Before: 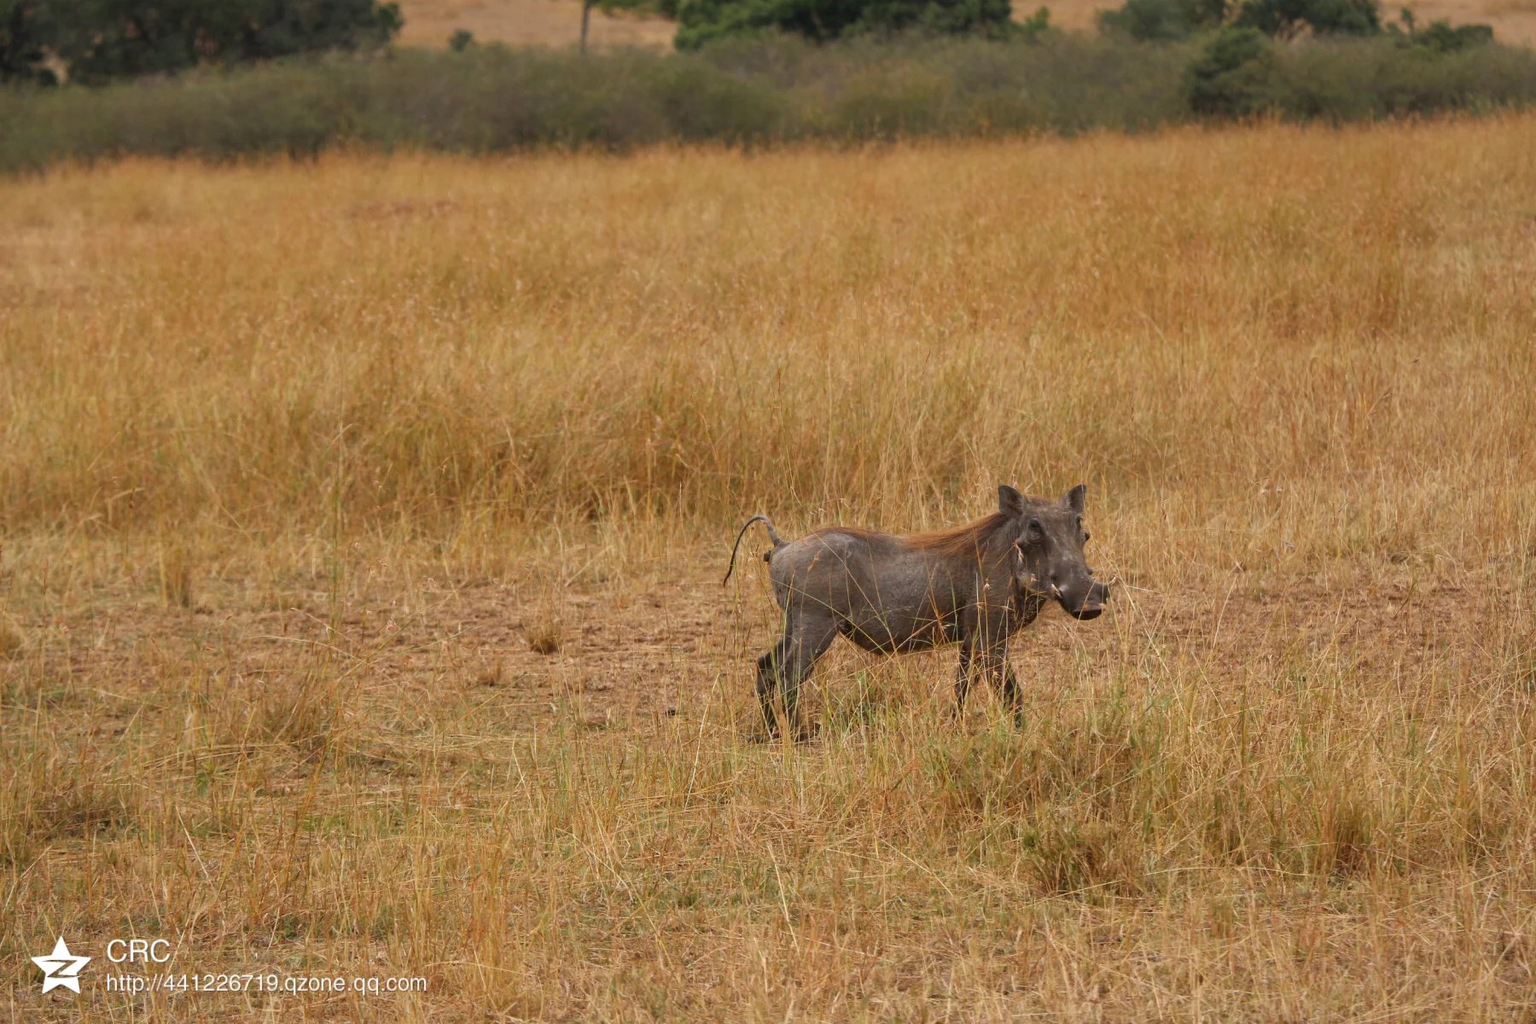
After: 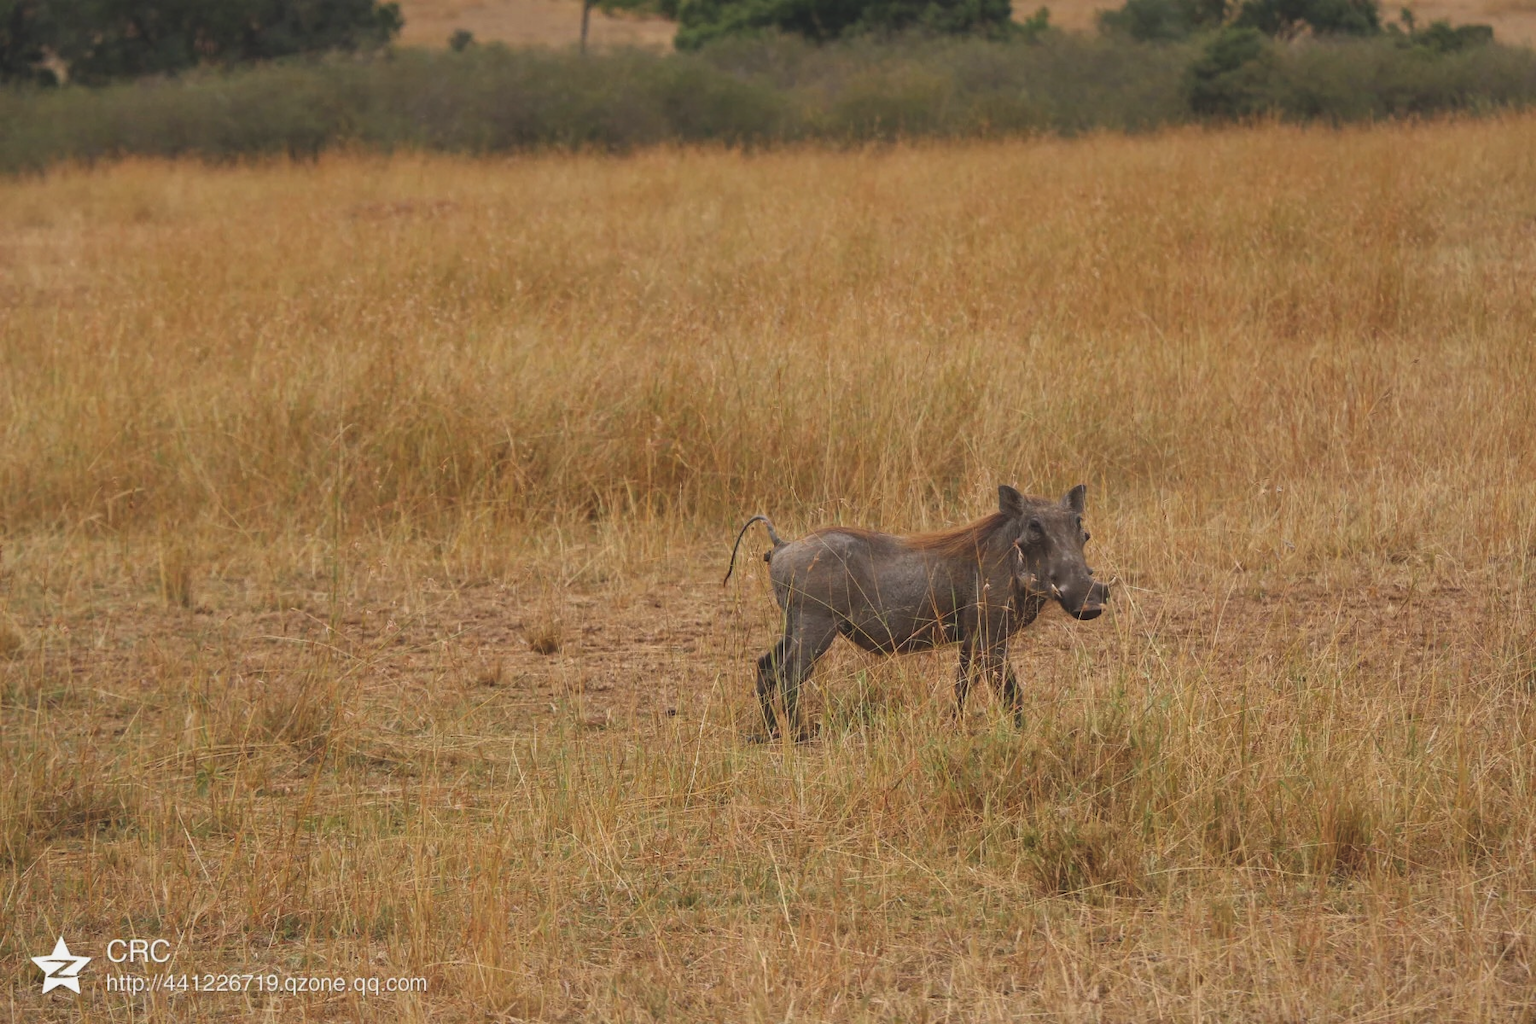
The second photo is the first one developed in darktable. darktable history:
exposure: black level correction -0.014, exposure -0.188 EV, compensate highlight preservation false
